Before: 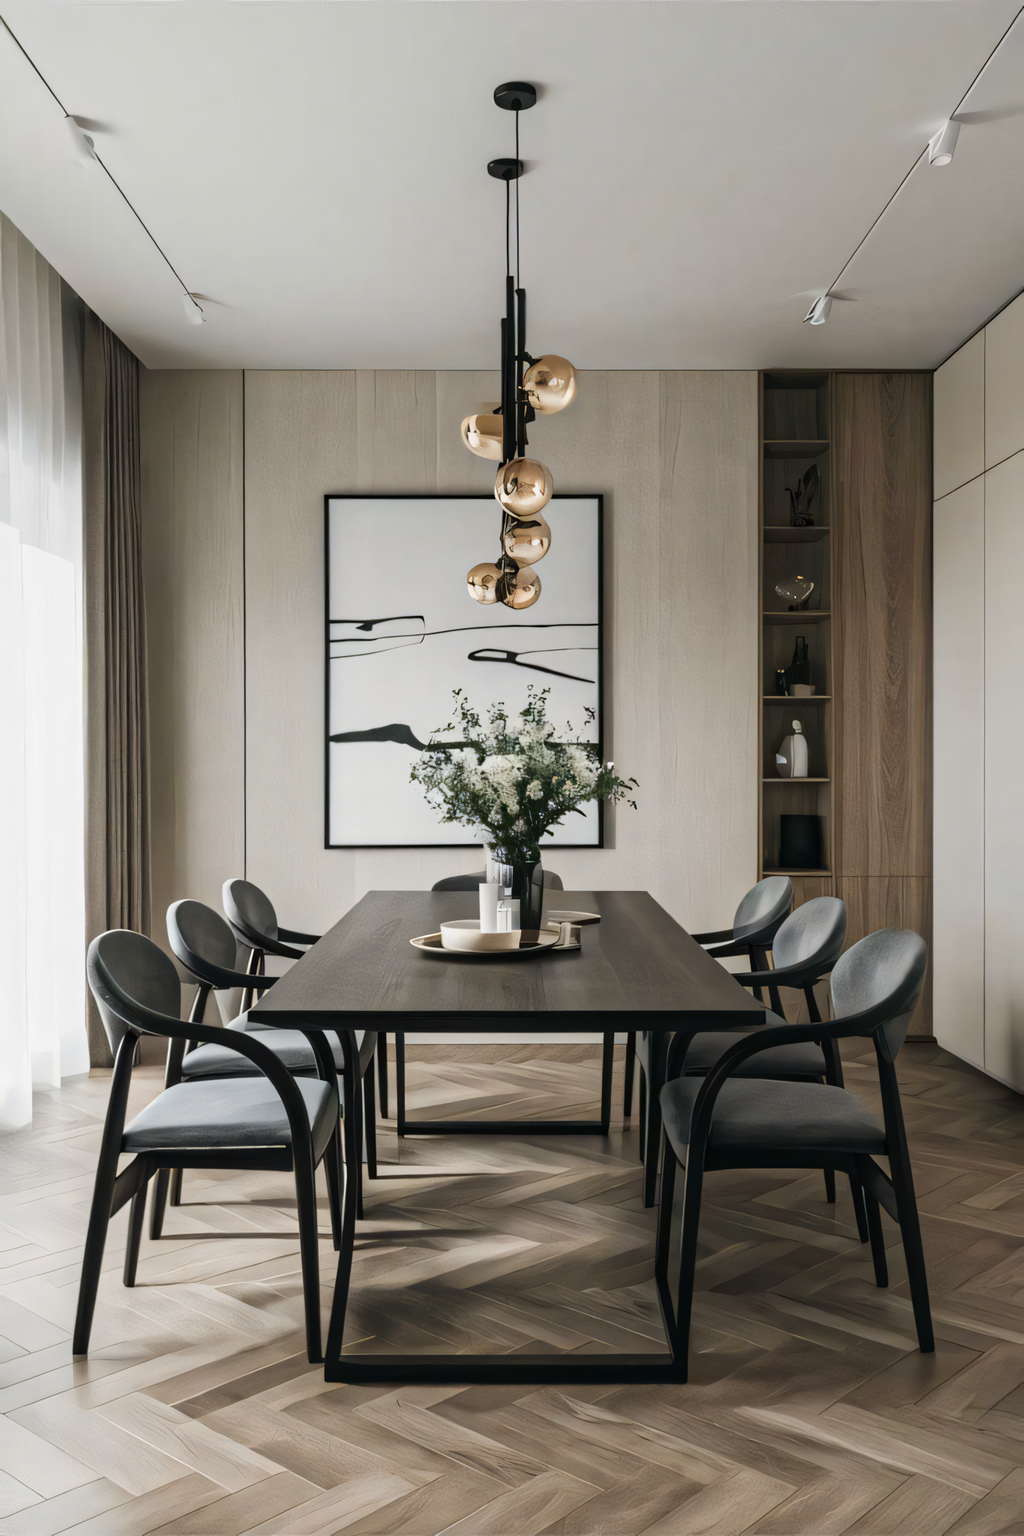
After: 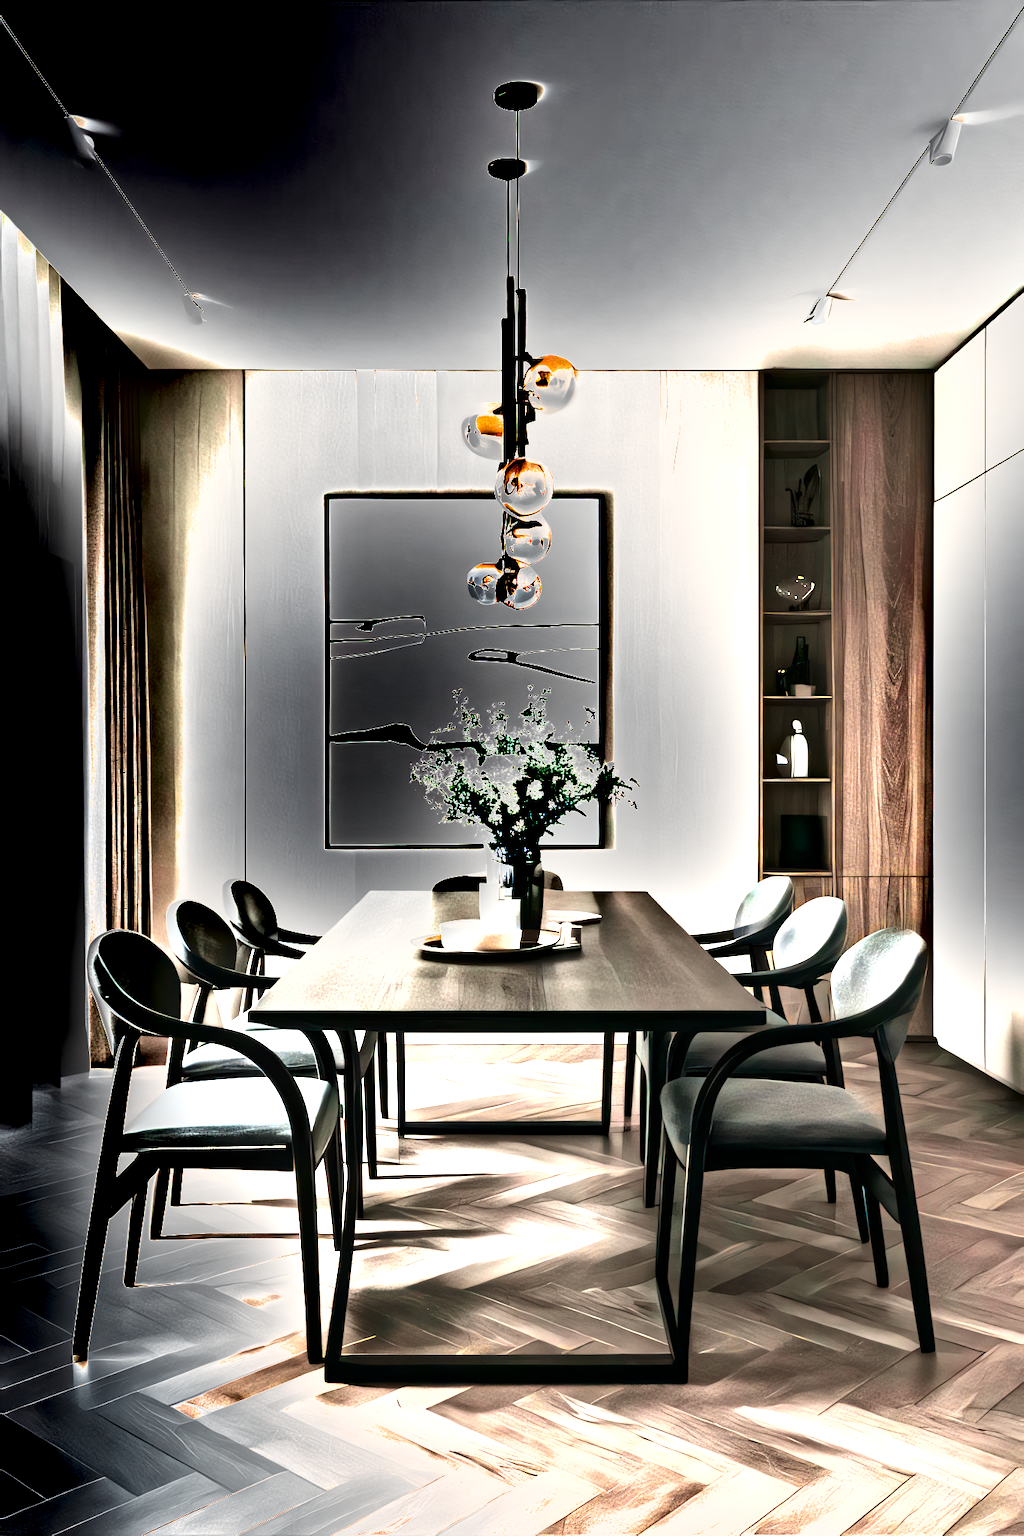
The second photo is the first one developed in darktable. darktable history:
levels: levels [0.012, 0.367, 0.697]
tone curve: curves: ch0 [(0, 0) (0.059, 0.027) (0.162, 0.125) (0.304, 0.279) (0.547, 0.532) (0.828, 0.815) (1, 0.983)]; ch1 [(0, 0) (0.23, 0.166) (0.34, 0.308) (0.371, 0.337) (0.429, 0.411) (0.477, 0.462) (0.499, 0.498) (0.529, 0.537) (0.559, 0.582) (0.743, 0.798) (1, 1)]; ch2 [(0, 0) (0.431, 0.414) (0.498, 0.503) (0.524, 0.528) (0.568, 0.546) (0.6, 0.597) (0.634, 0.645) (0.728, 0.742) (1, 1)], color space Lab, independent channels, preserve colors none
exposure: black level correction 0, exposure 0.9 EV, compensate highlight preservation false
shadows and highlights: soften with gaussian
tone equalizer: -8 EV -0.417 EV, -7 EV -0.389 EV, -6 EV -0.333 EV, -5 EV -0.222 EV, -3 EV 0.222 EV, -2 EV 0.333 EV, -1 EV 0.389 EV, +0 EV 0.417 EV, edges refinement/feathering 500, mask exposure compensation -1.57 EV, preserve details no
